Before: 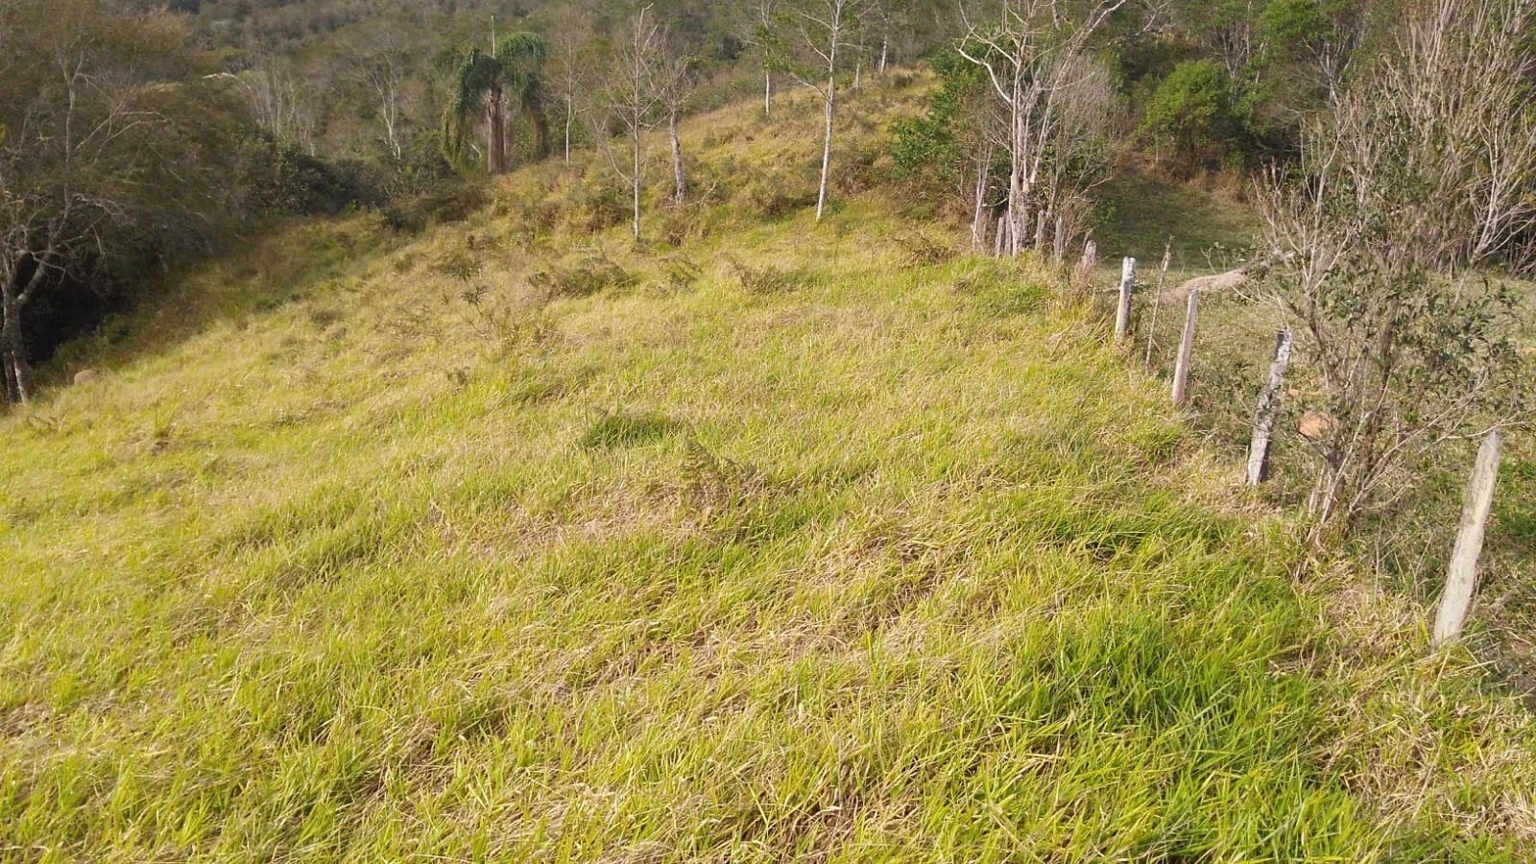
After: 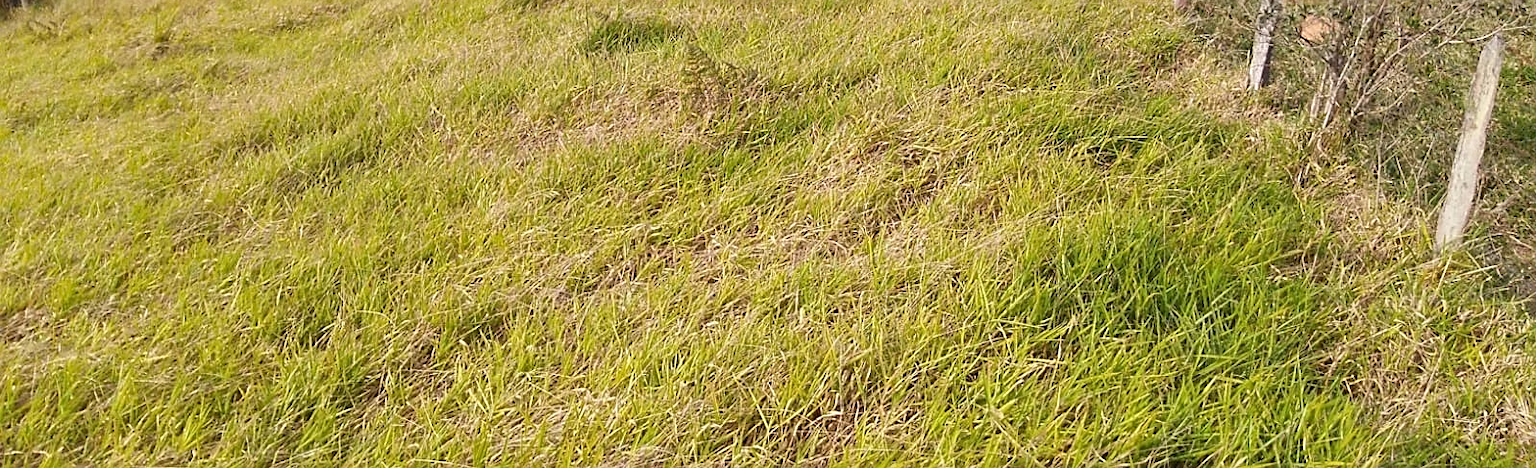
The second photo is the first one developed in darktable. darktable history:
crop and rotate: top 45.848%, right 0.068%
shadows and highlights: shadows 29.23, highlights -29.4, low approximation 0.01, soften with gaussian
sharpen: on, module defaults
